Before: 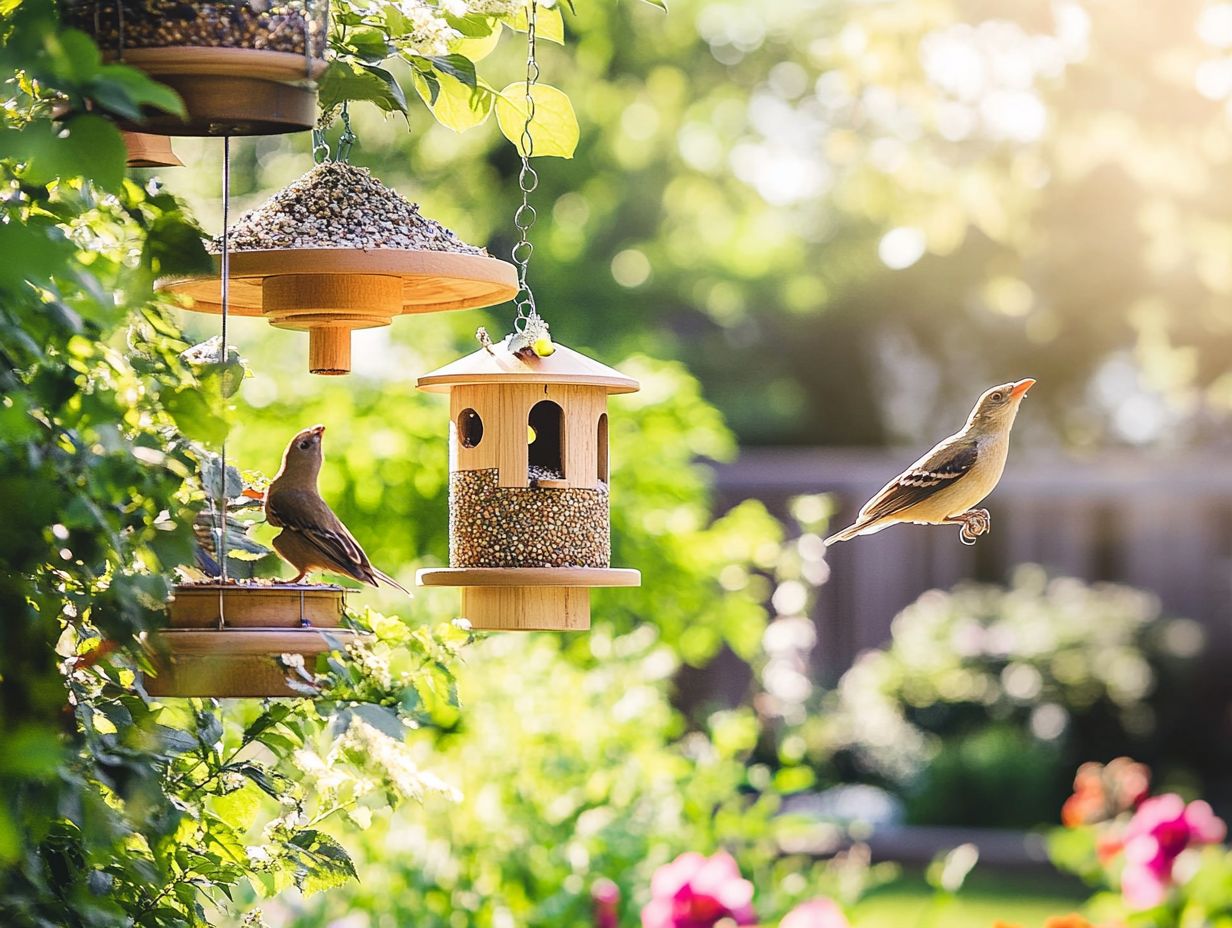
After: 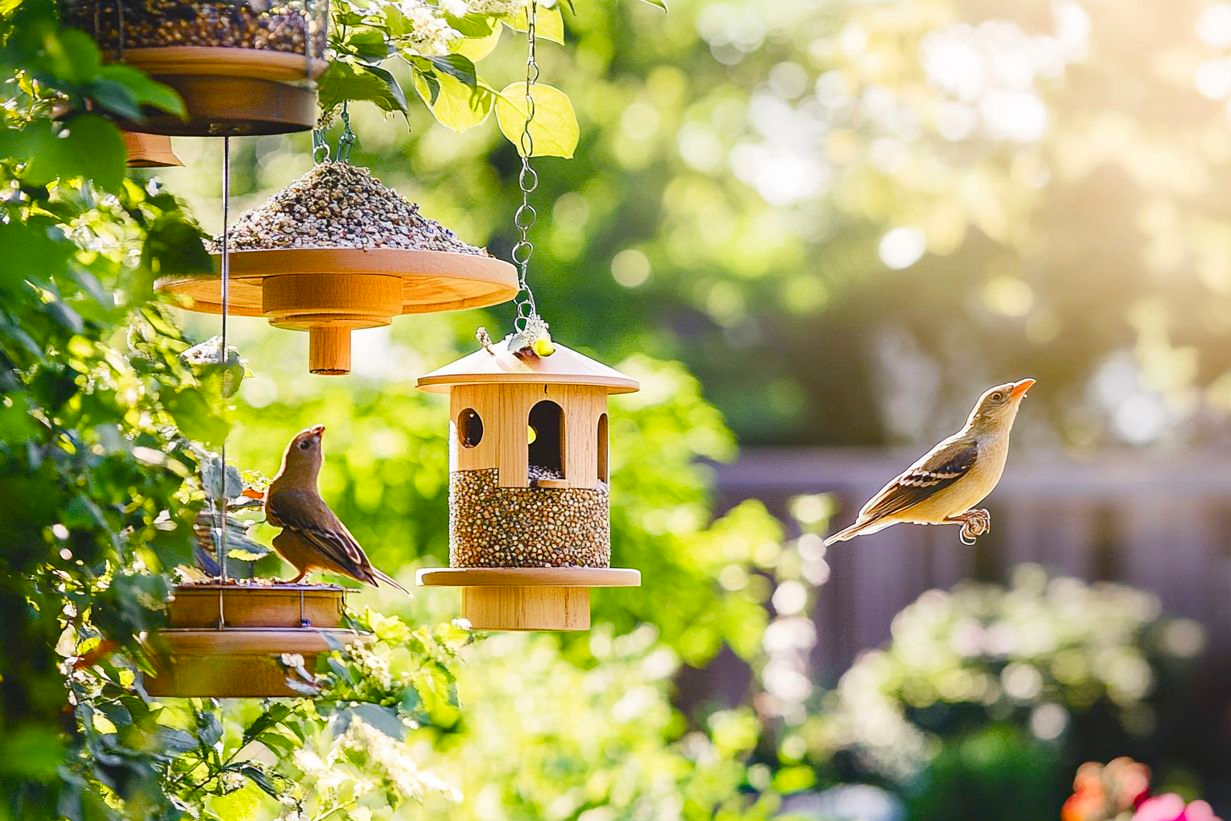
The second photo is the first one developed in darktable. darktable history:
crop and rotate: top 0%, bottom 11.49%
color balance rgb: perceptual saturation grading › global saturation 35%, perceptual saturation grading › highlights -30%, perceptual saturation grading › shadows 35%, perceptual brilliance grading › global brilliance 3%, perceptual brilliance grading › highlights -3%, perceptual brilliance grading › shadows 3%
